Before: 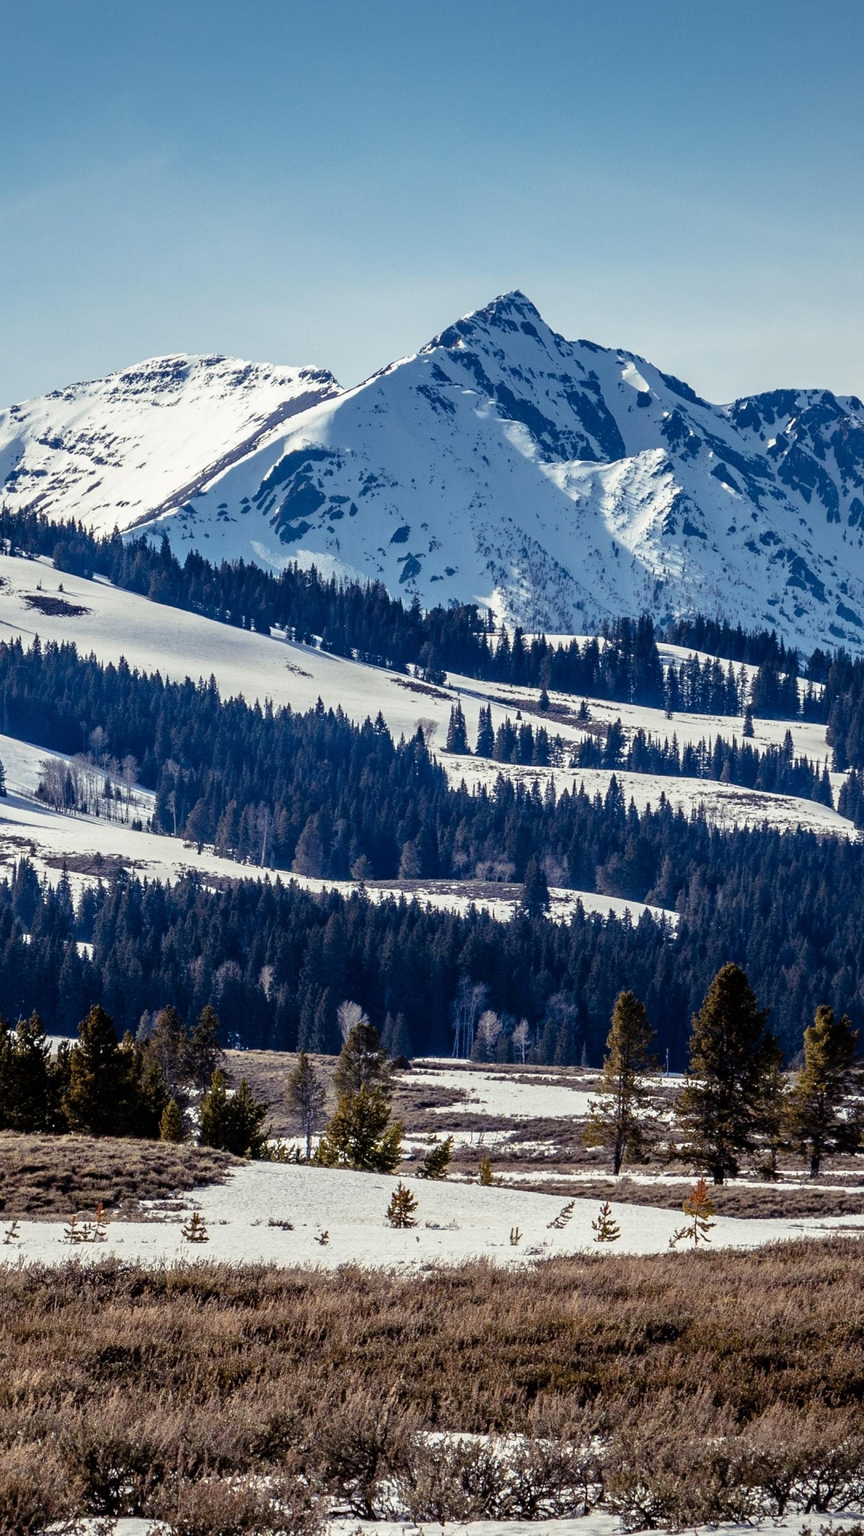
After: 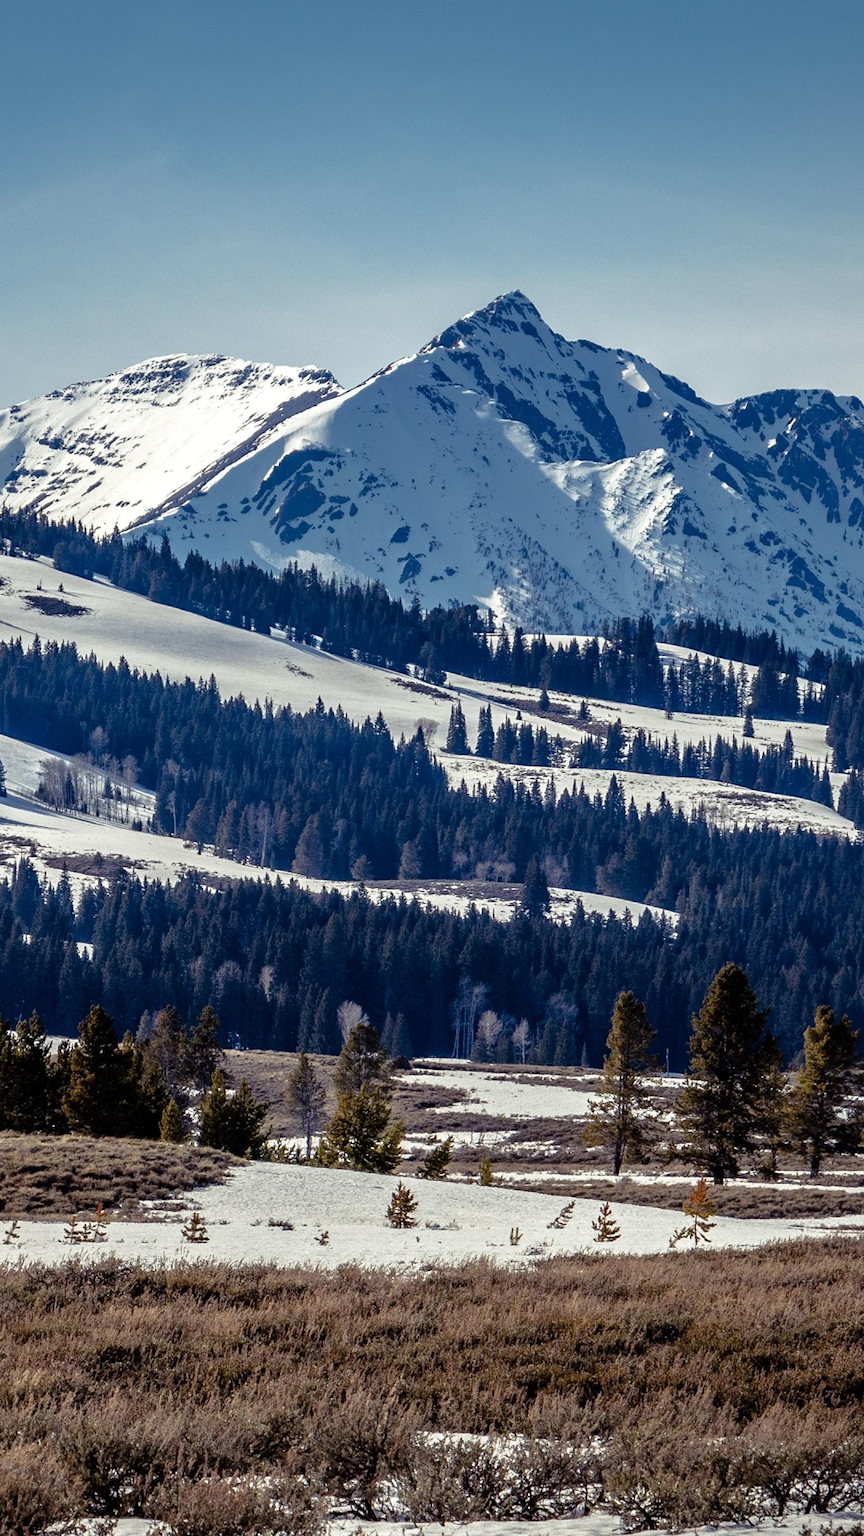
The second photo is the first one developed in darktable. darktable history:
tone equalizer: -8 EV -0.001 EV, -7 EV 0.002 EV, -6 EV -0.004 EV, -5 EV -0.014 EV, -4 EV -0.059 EV, -3 EV -0.206 EV, -2 EV -0.297 EV, -1 EV 0.079 EV, +0 EV 0.297 EV, edges refinement/feathering 500, mask exposure compensation -1.57 EV, preserve details no
